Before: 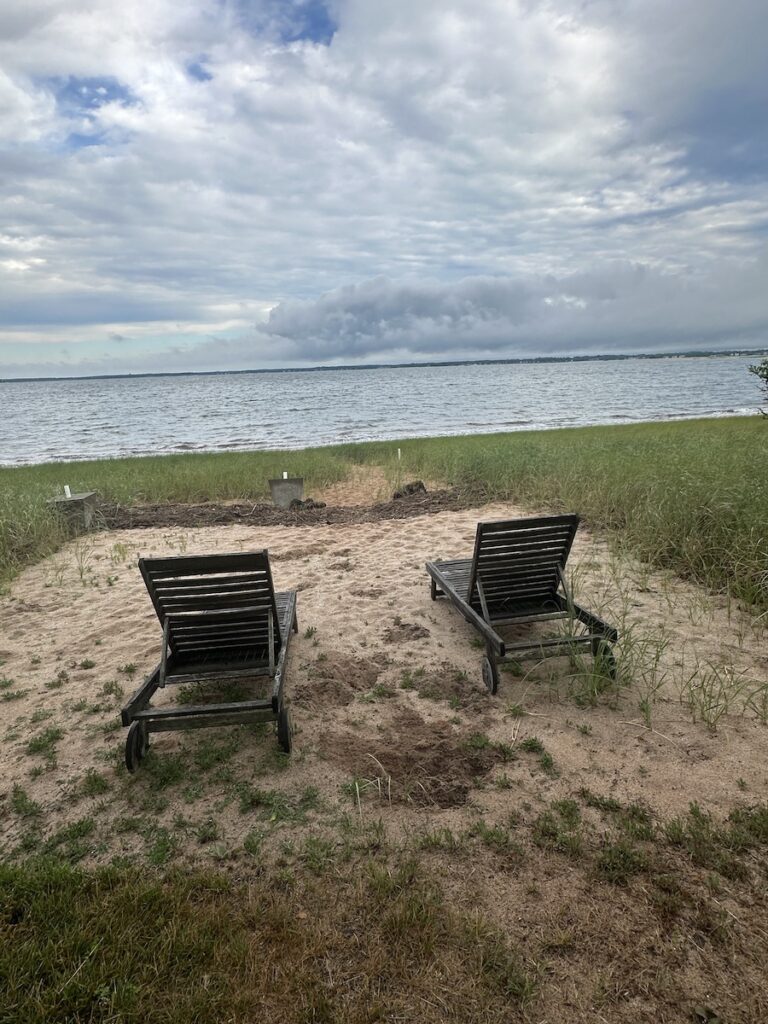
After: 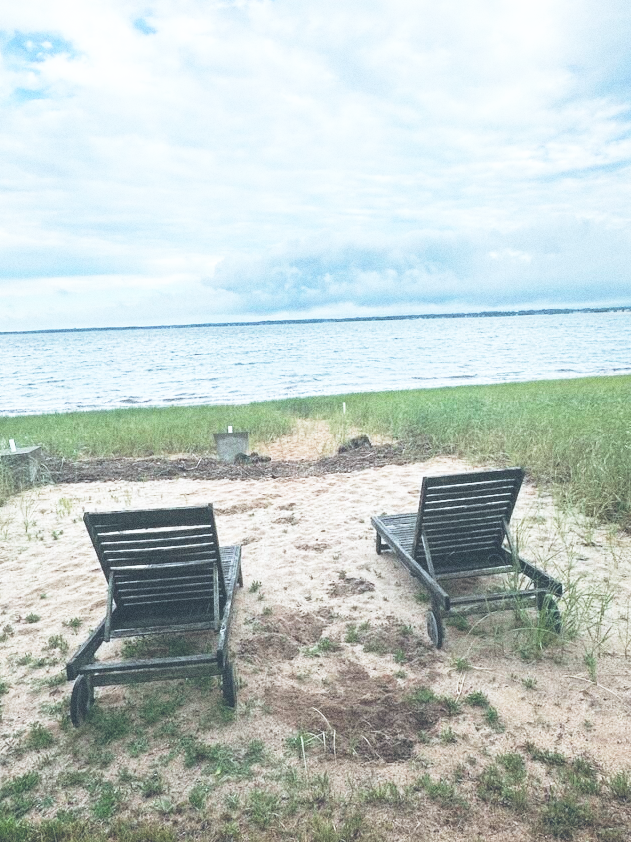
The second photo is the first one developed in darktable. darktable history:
grain: coarseness 8.68 ISO, strength 31.94%
color calibration: illuminant F (fluorescent), F source F9 (Cool White Deluxe 4150 K) – high CRI, x 0.374, y 0.373, temperature 4158.34 K
crop and rotate: left 7.196%, top 4.574%, right 10.605%, bottom 13.178%
base curve: curves: ch0 [(0, 0) (0.012, 0.01) (0.073, 0.168) (0.31, 0.711) (0.645, 0.957) (1, 1)], preserve colors none
exposure: black level correction -0.03, compensate highlight preservation false
